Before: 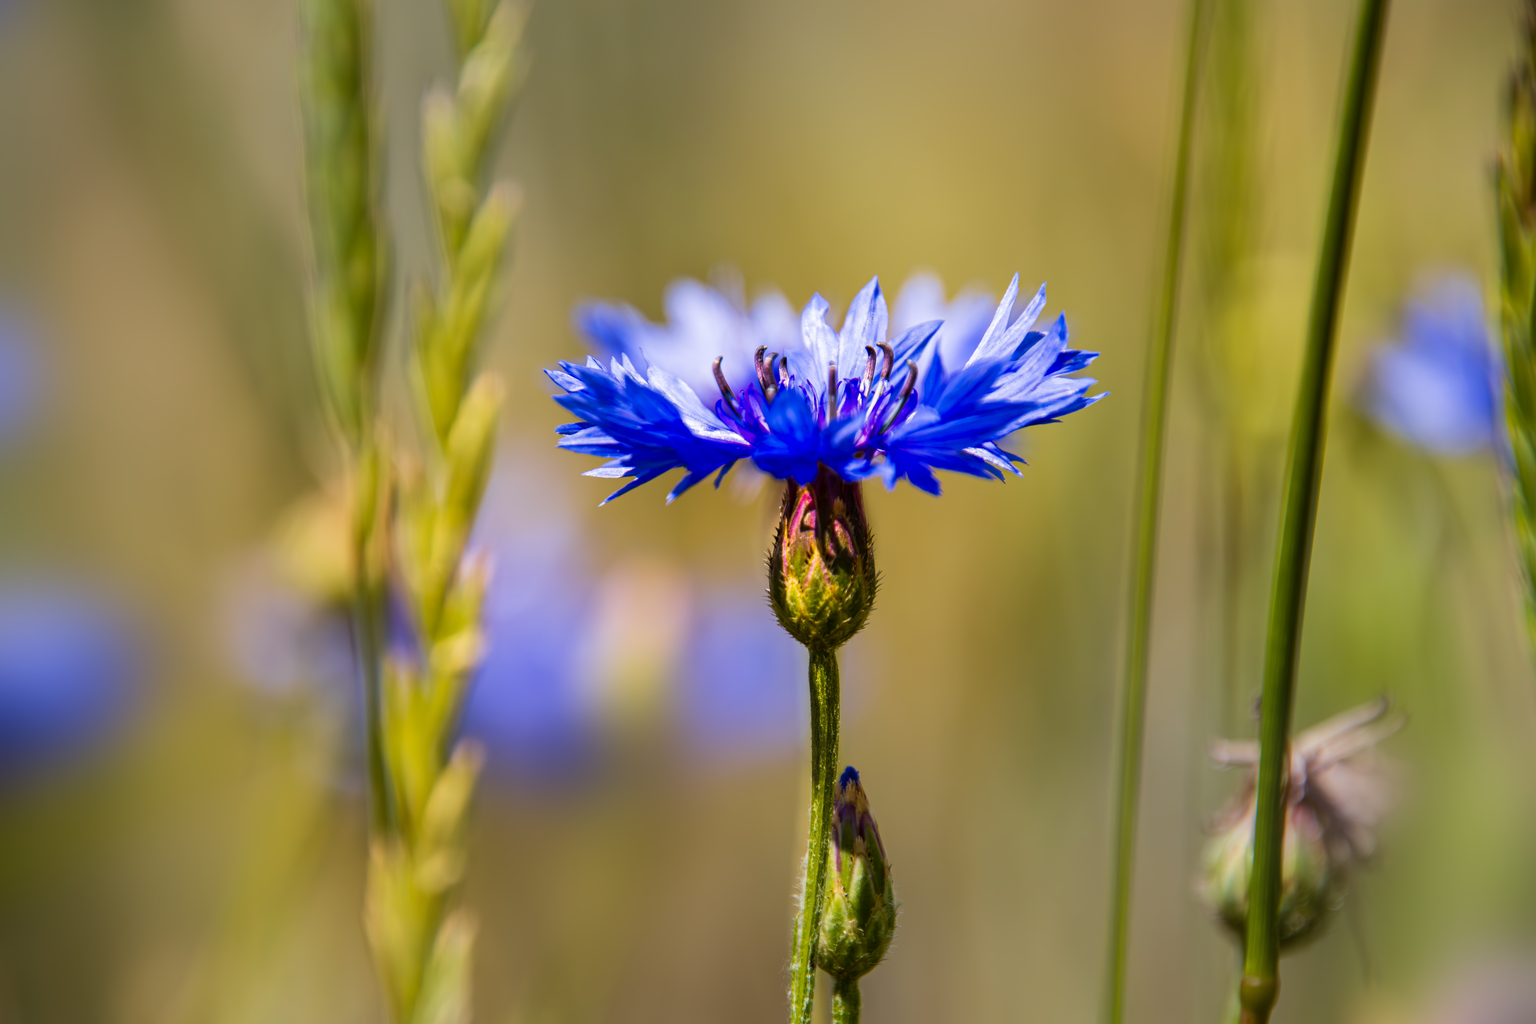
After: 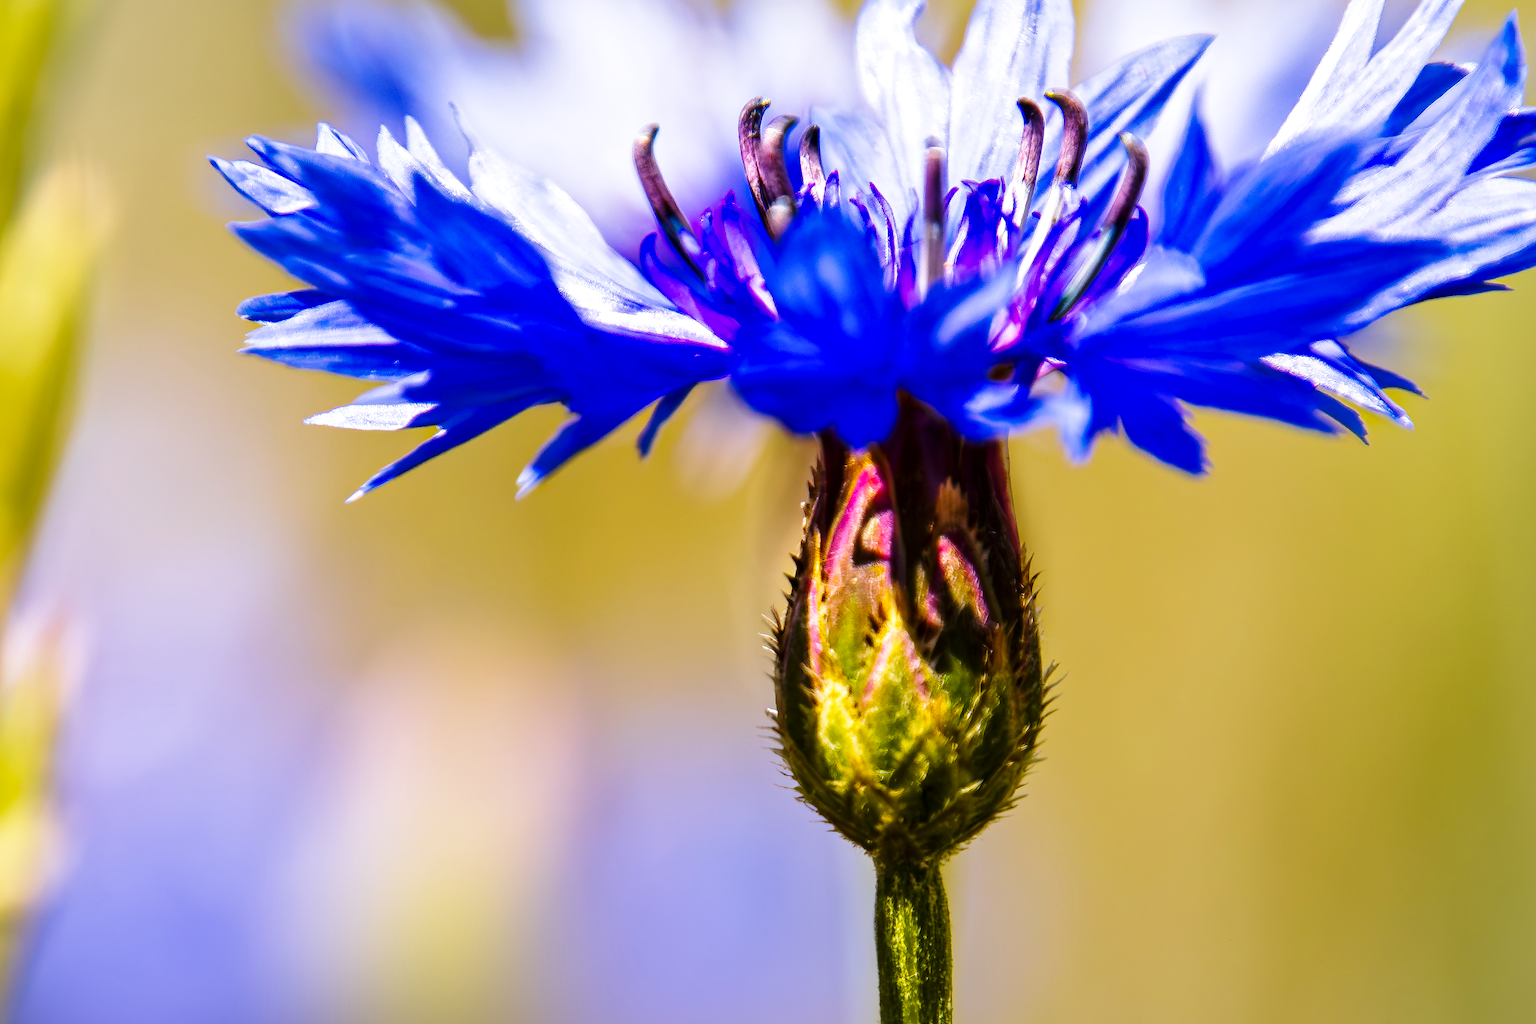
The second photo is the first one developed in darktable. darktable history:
tone equalizer: -8 EV -0.001 EV, -7 EV 0.002 EV, -6 EV -0.004 EV, -5 EV -0.01 EV, -4 EV -0.058 EV, -3 EV -0.2 EV, -2 EV -0.284 EV, -1 EV 0.097 EV, +0 EV 0.279 EV, edges refinement/feathering 500, mask exposure compensation -1.57 EV, preserve details guided filter
crop: left 29.984%, top 29.949%, right 30.163%, bottom 30.17%
local contrast: mode bilateral grid, contrast 24, coarseness 51, detail 121%, midtone range 0.2
base curve: curves: ch0 [(0, 0) (0.028, 0.03) (0.121, 0.232) (0.46, 0.748) (0.859, 0.968) (1, 1)], preserve colors none
